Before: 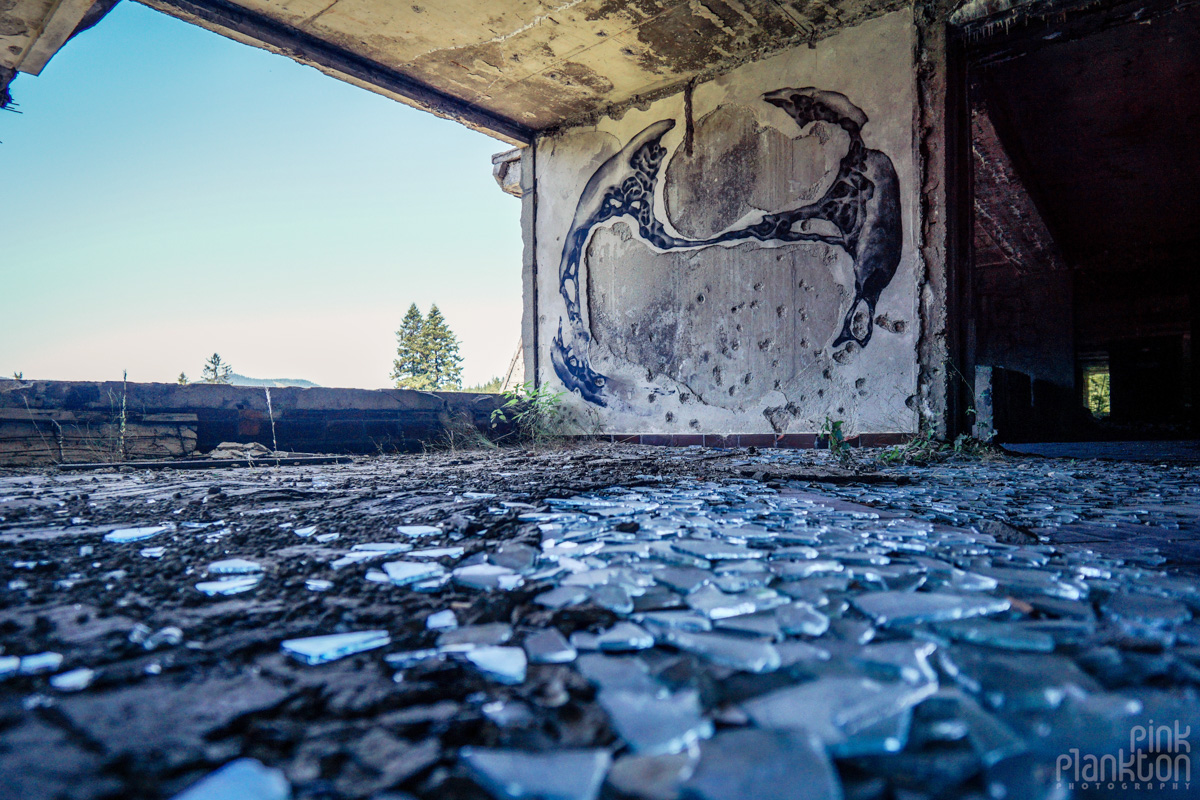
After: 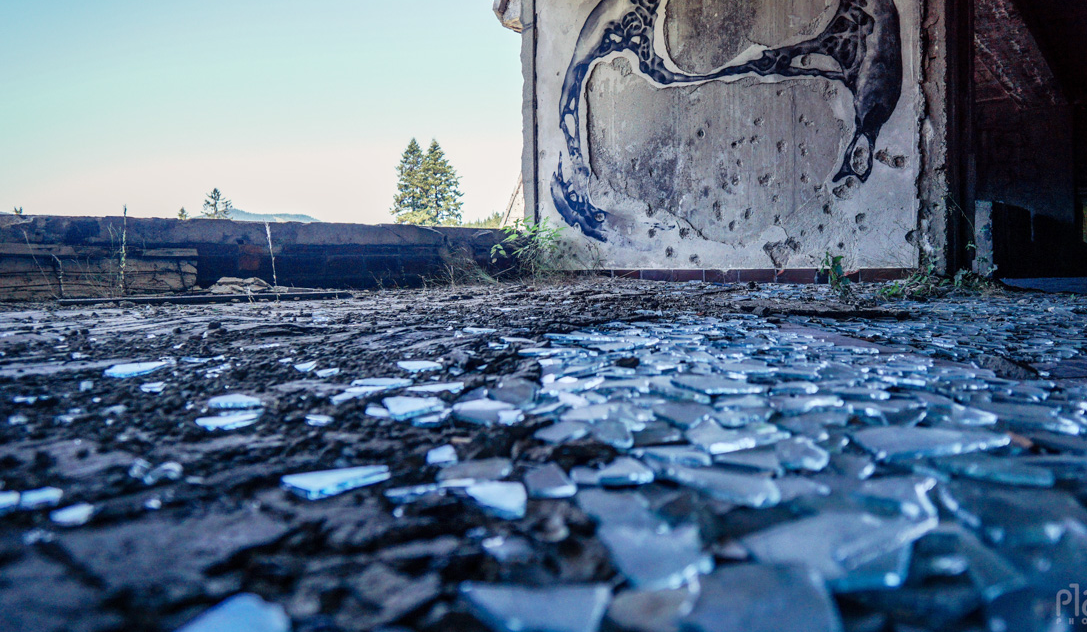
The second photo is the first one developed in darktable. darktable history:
crop: top 20.696%, right 9.411%, bottom 0.279%
